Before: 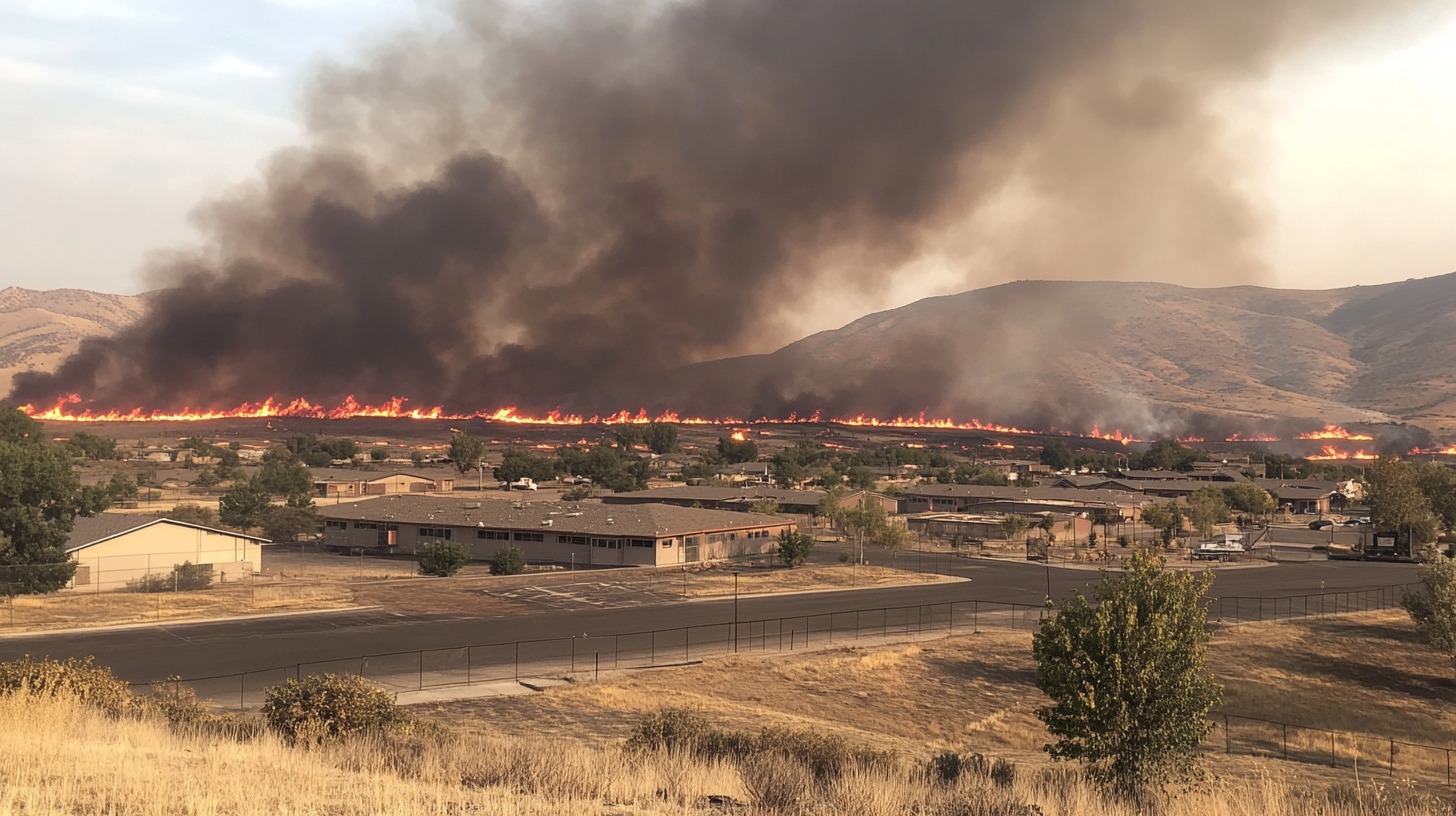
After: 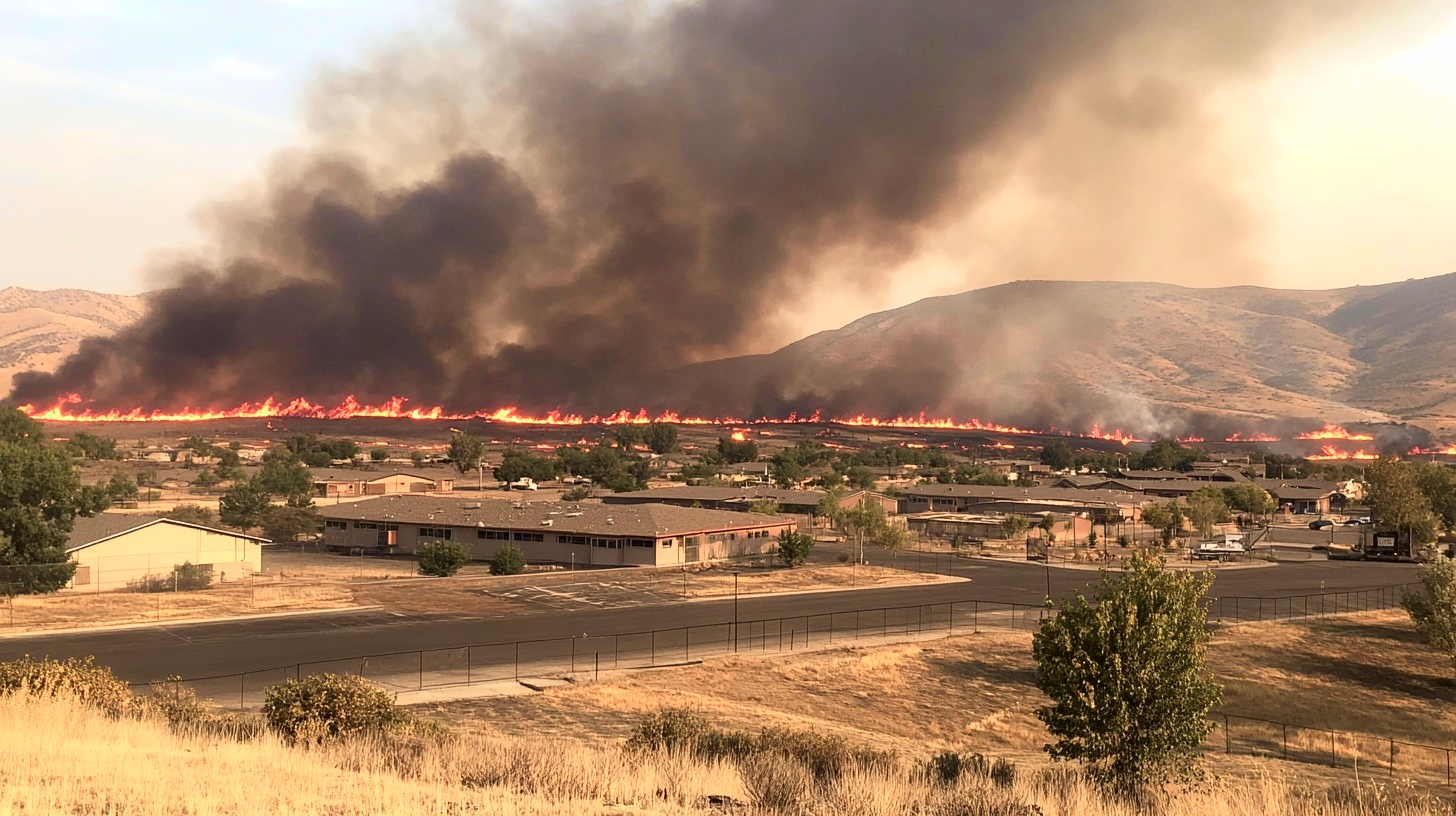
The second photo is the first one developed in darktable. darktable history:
tone curve: curves: ch0 [(0, 0.013) (0.054, 0.018) (0.205, 0.191) (0.289, 0.292) (0.39, 0.424) (0.493, 0.551) (0.647, 0.752) (0.796, 0.887) (1, 0.998)]; ch1 [(0, 0) (0.371, 0.339) (0.477, 0.452) (0.494, 0.495) (0.501, 0.501) (0.51, 0.516) (0.54, 0.557) (0.572, 0.605) (0.66, 0.701) (0.783, 0.804) (1, 1)]; ch2 [(0, 0) (0.32, 0.281) (0.403, 0.399) (0.441, 0.428) (0.47, 0.469) (0.498, 0.496) (0.524, 0.543) (0.551, 0.579) (0.633, 0.665) (0.7, 0.711) (1, 1)], color space Lab, independent channels, preserve colors none
